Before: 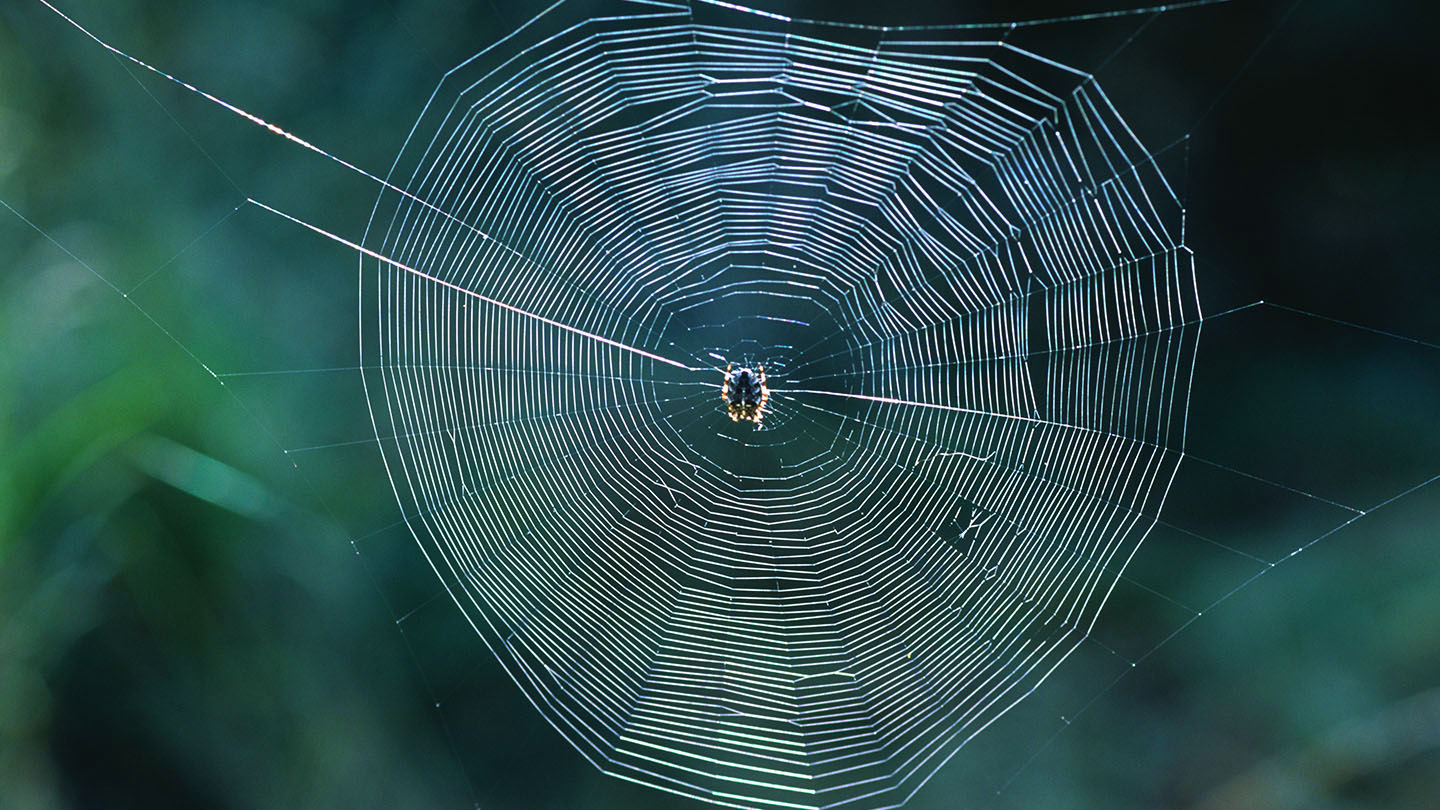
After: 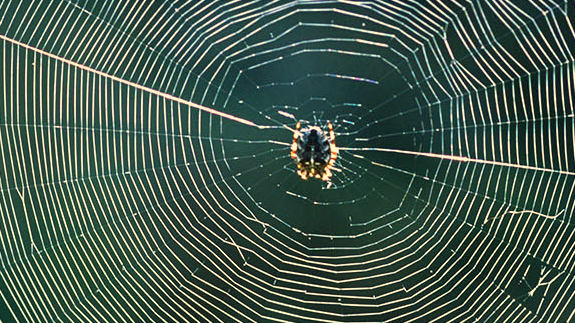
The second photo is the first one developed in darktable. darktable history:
crop: left 30%, top 30%, right 30%, bottom 30%
white balance: red 1.138, green 0.996, blue 0.812
